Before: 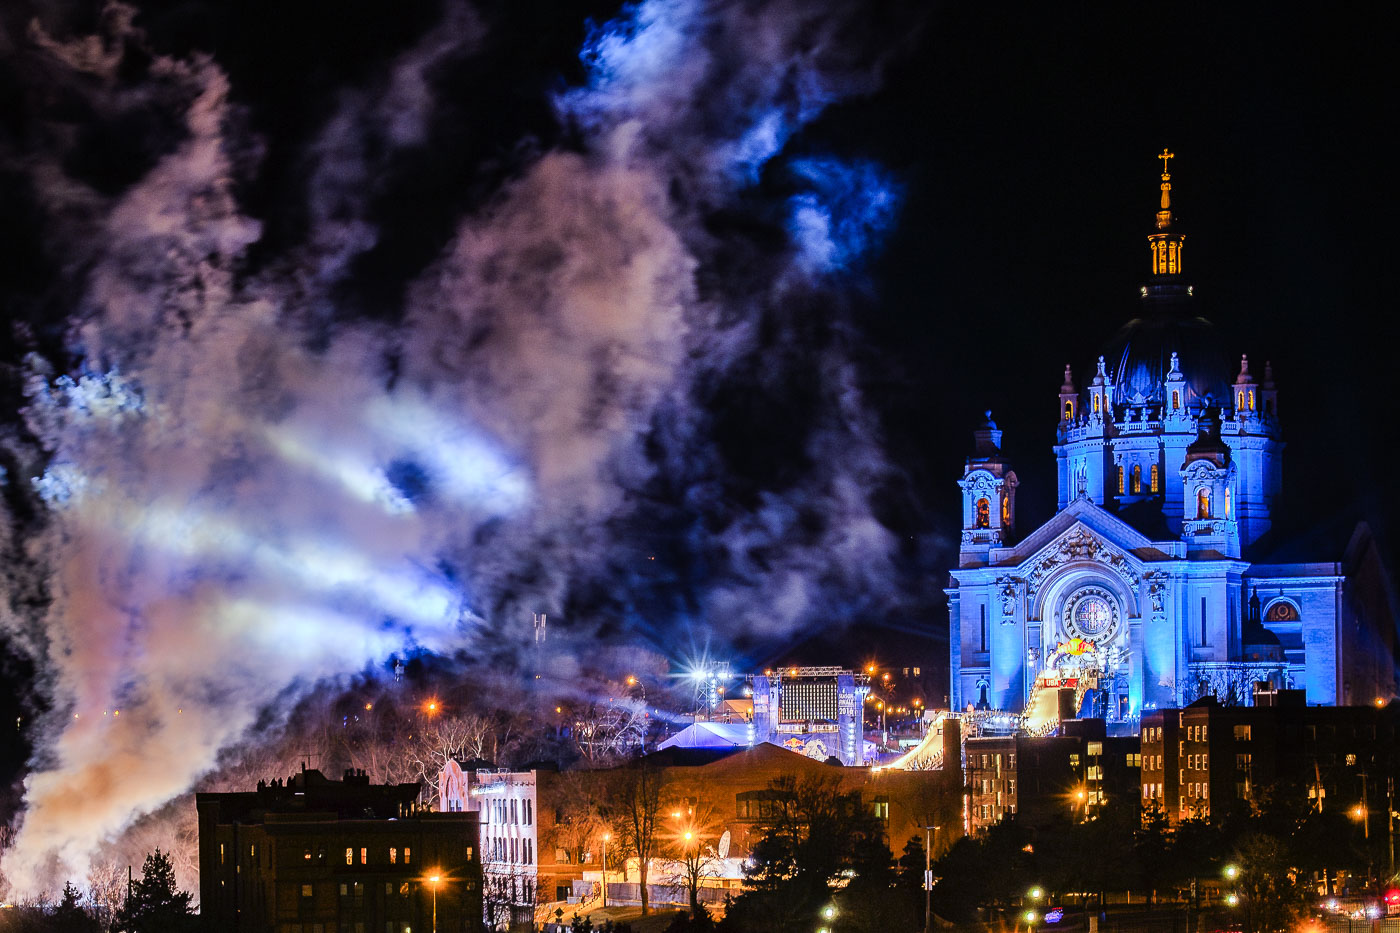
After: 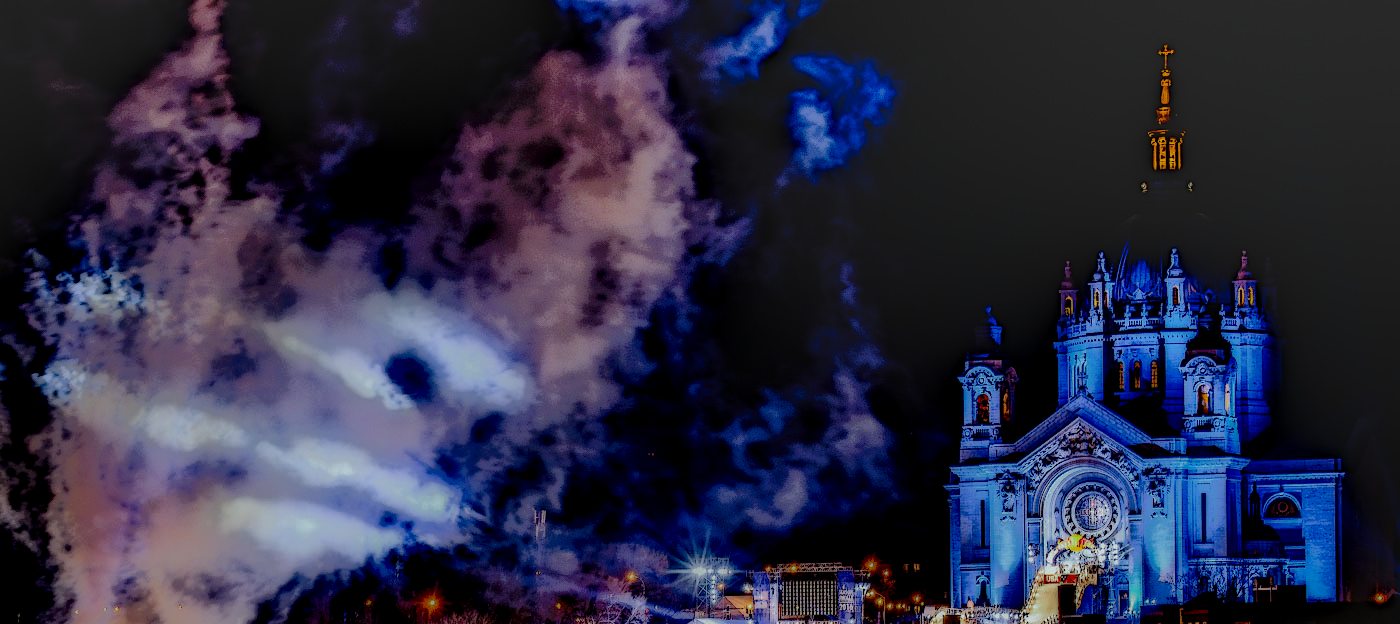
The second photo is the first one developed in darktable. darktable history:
crop: top 11.147%, bottom 21.888%
local contrast: highlights 6%, shadows 237%, detail 164%, midtone range 0.008
base curve: curves: ch0 [(0, 0.024) (0.055, 0.065) (0.121, 0.166) (0.236, 0.319) (0.693, 0.726) (1, 1)], preserve colors none
